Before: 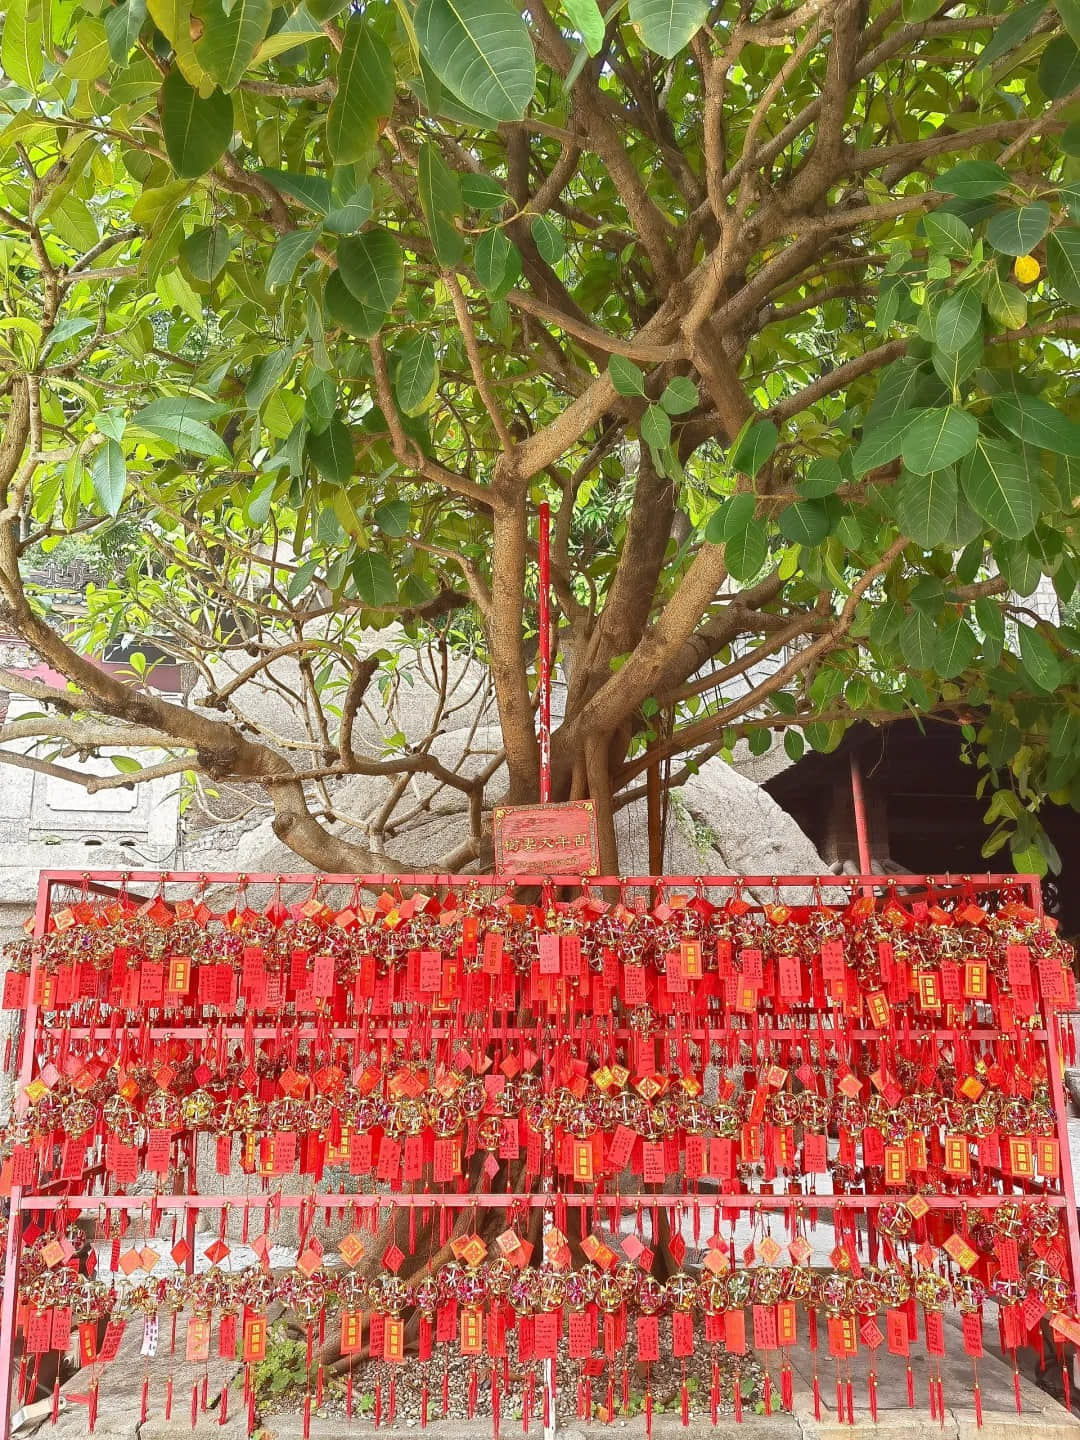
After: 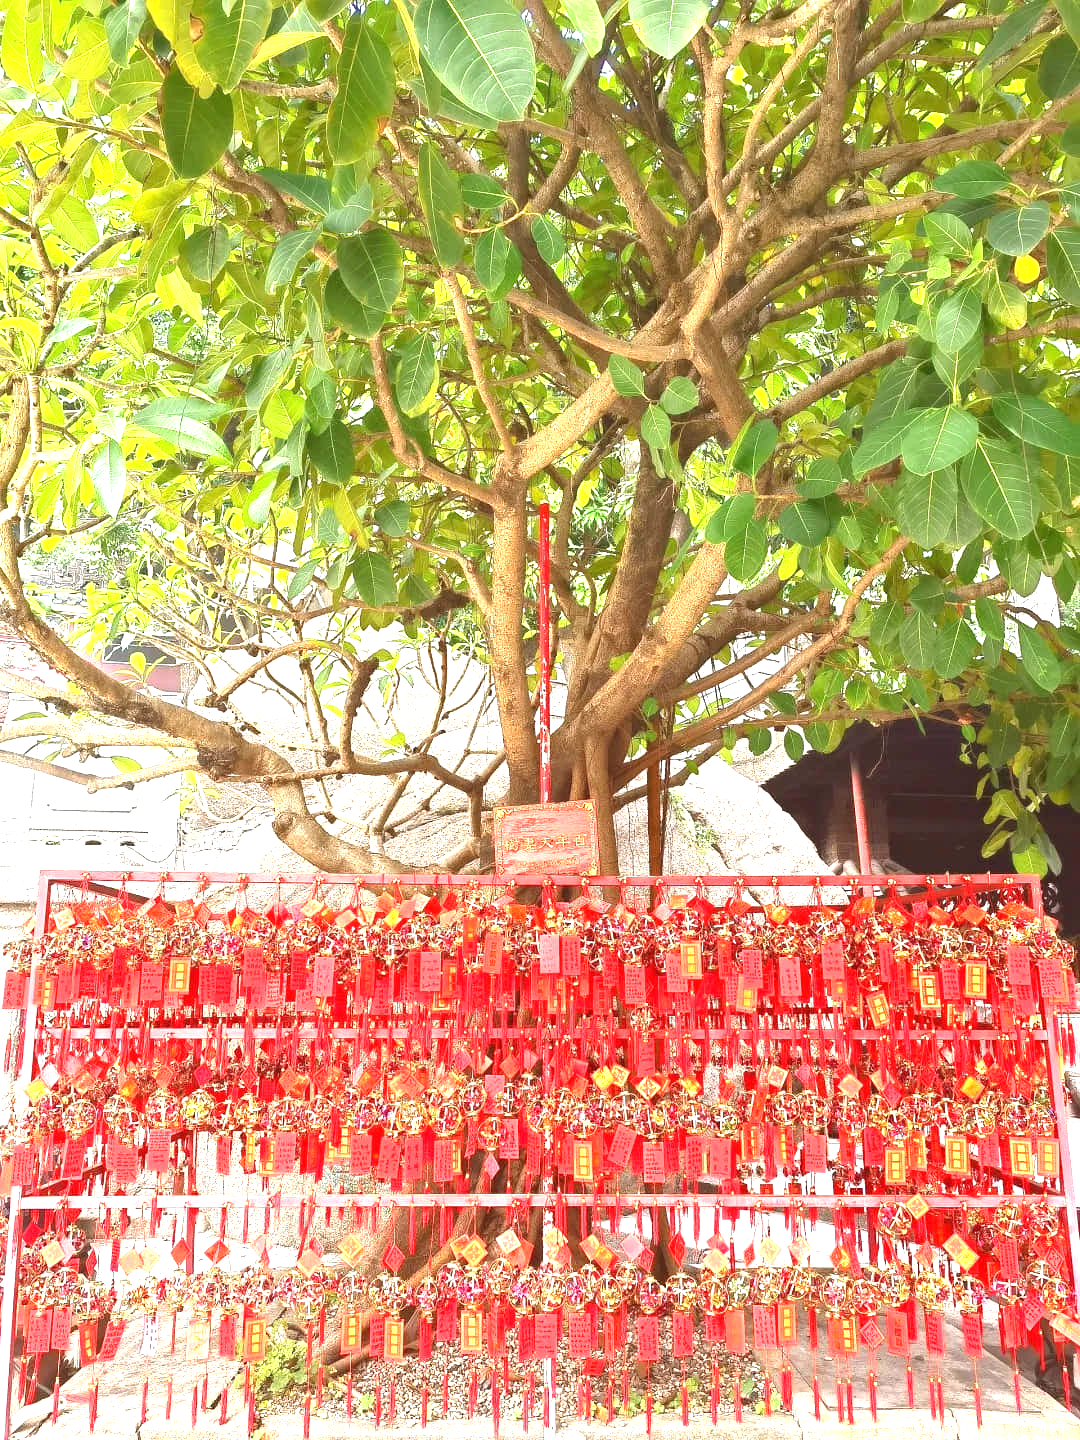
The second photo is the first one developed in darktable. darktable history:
exposure: black level correction 0, exposure 1.288 EV, compensate exposure bias true, compensate highlight preservation false
